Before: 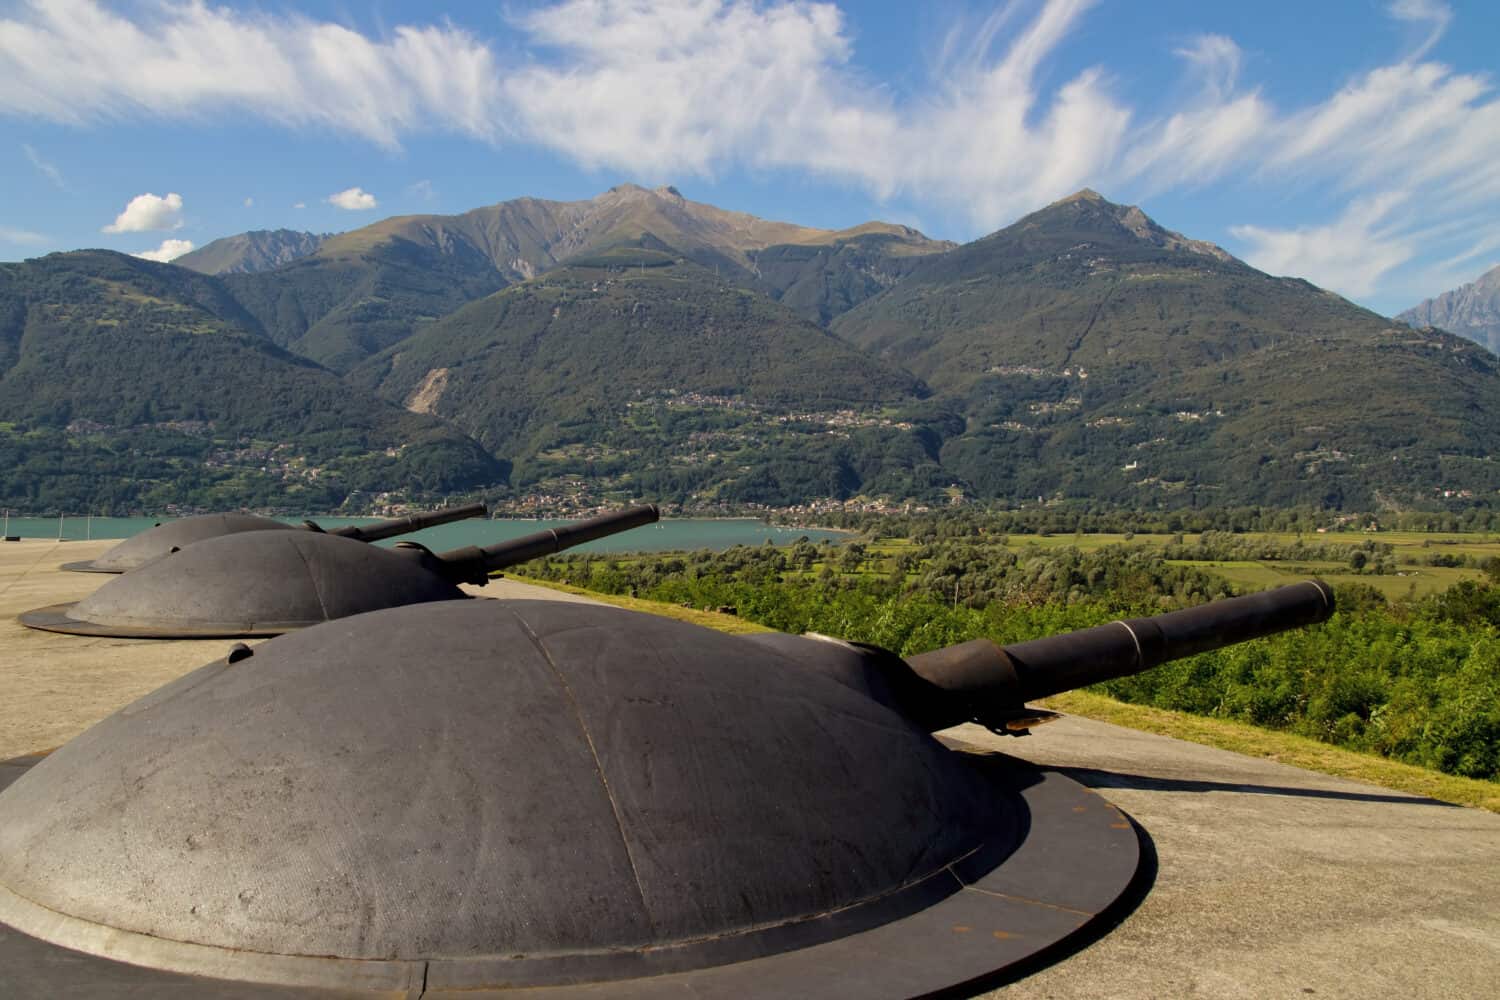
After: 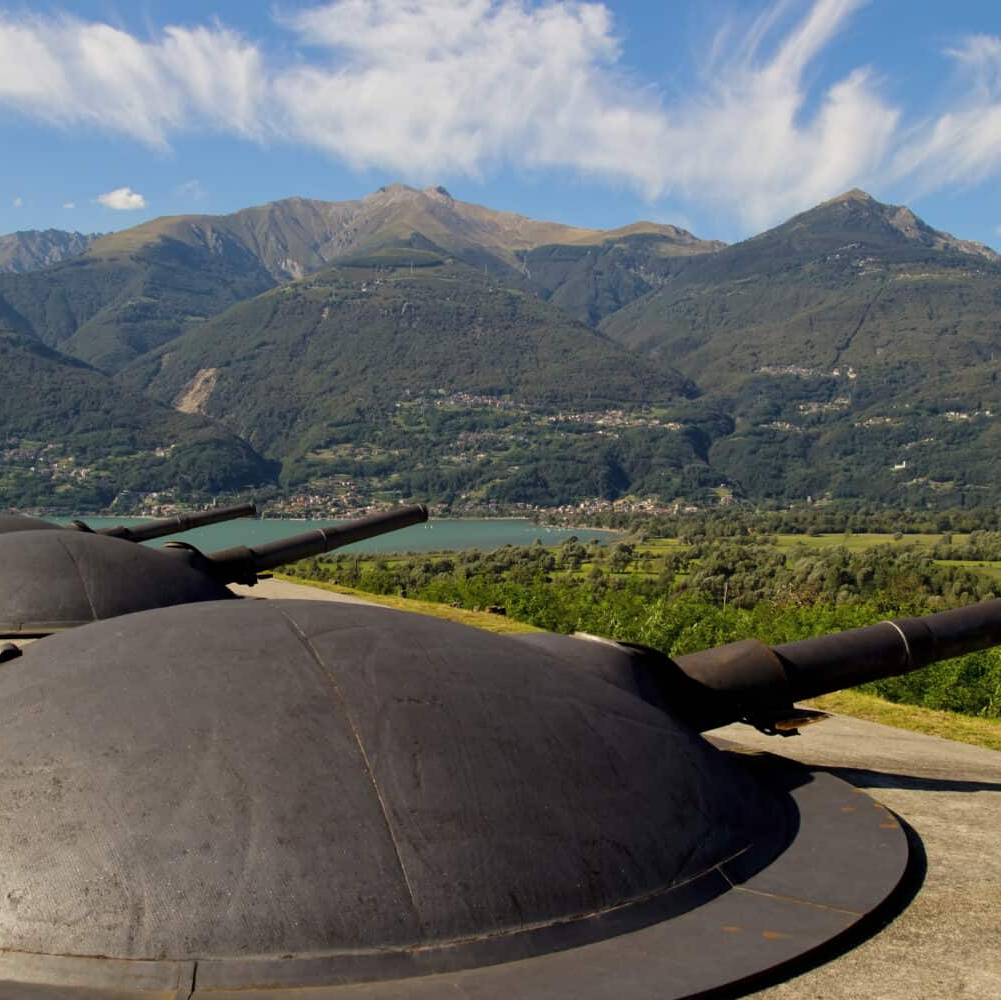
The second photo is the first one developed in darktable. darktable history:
crop: left 15.412%, right 17.795%
